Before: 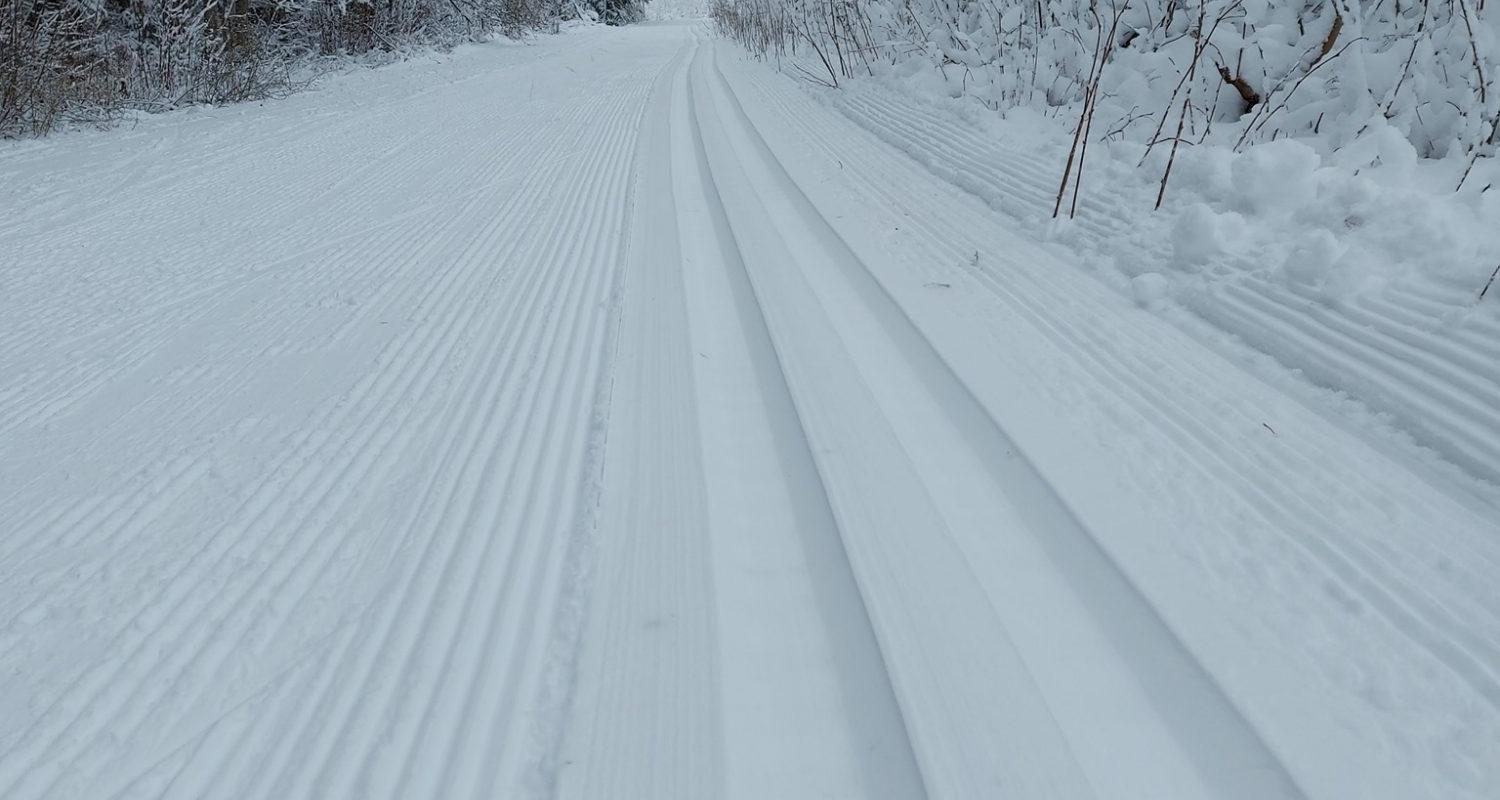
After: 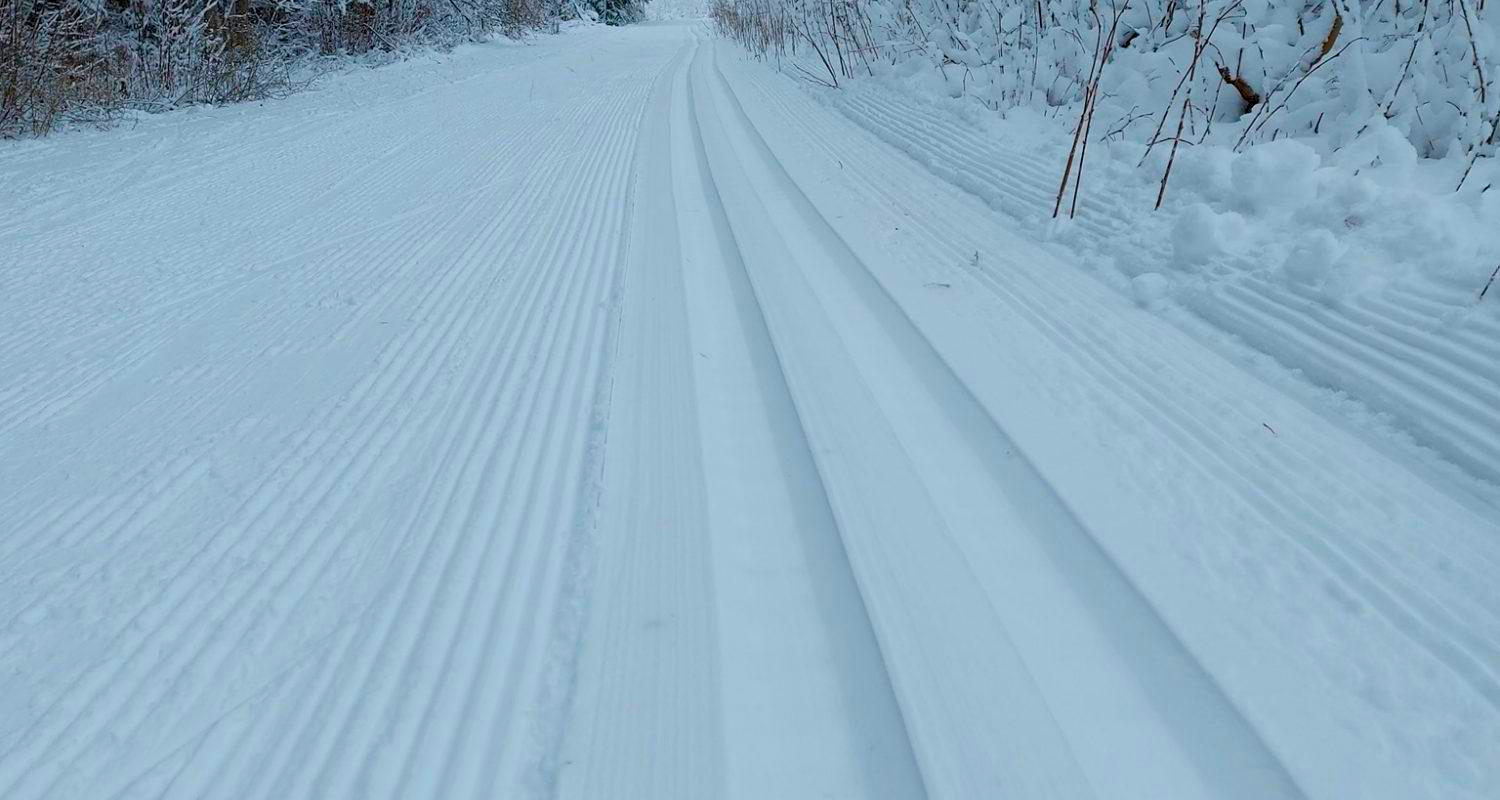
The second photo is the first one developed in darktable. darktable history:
color balance rgb: global offset › luminance -0.298%, global offset › hue 263.14°, linear chroma grading › global chroma 41.911%, perceptual saturation grading › global saturation 25.598%, global vibrance 20%
